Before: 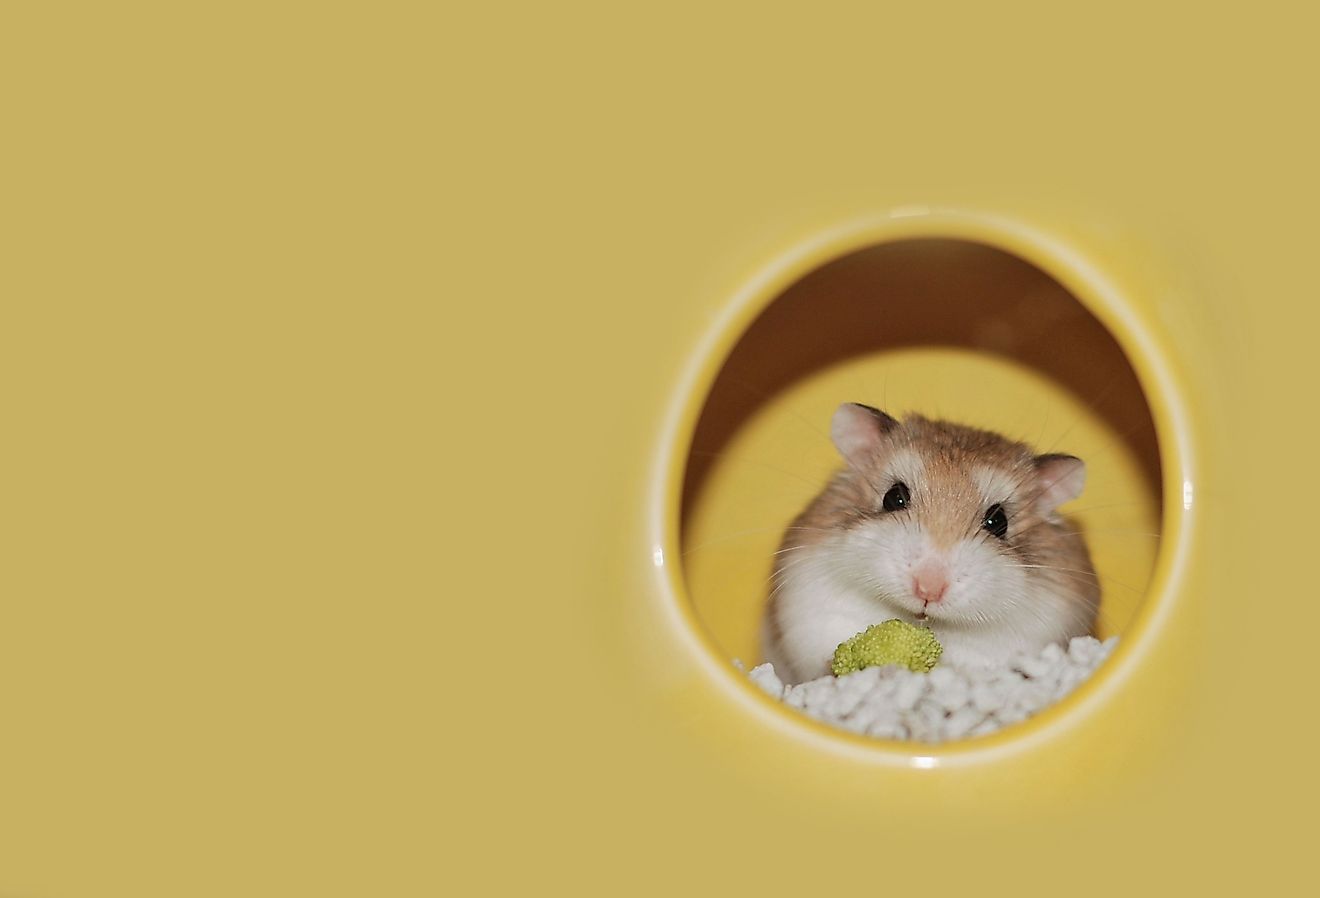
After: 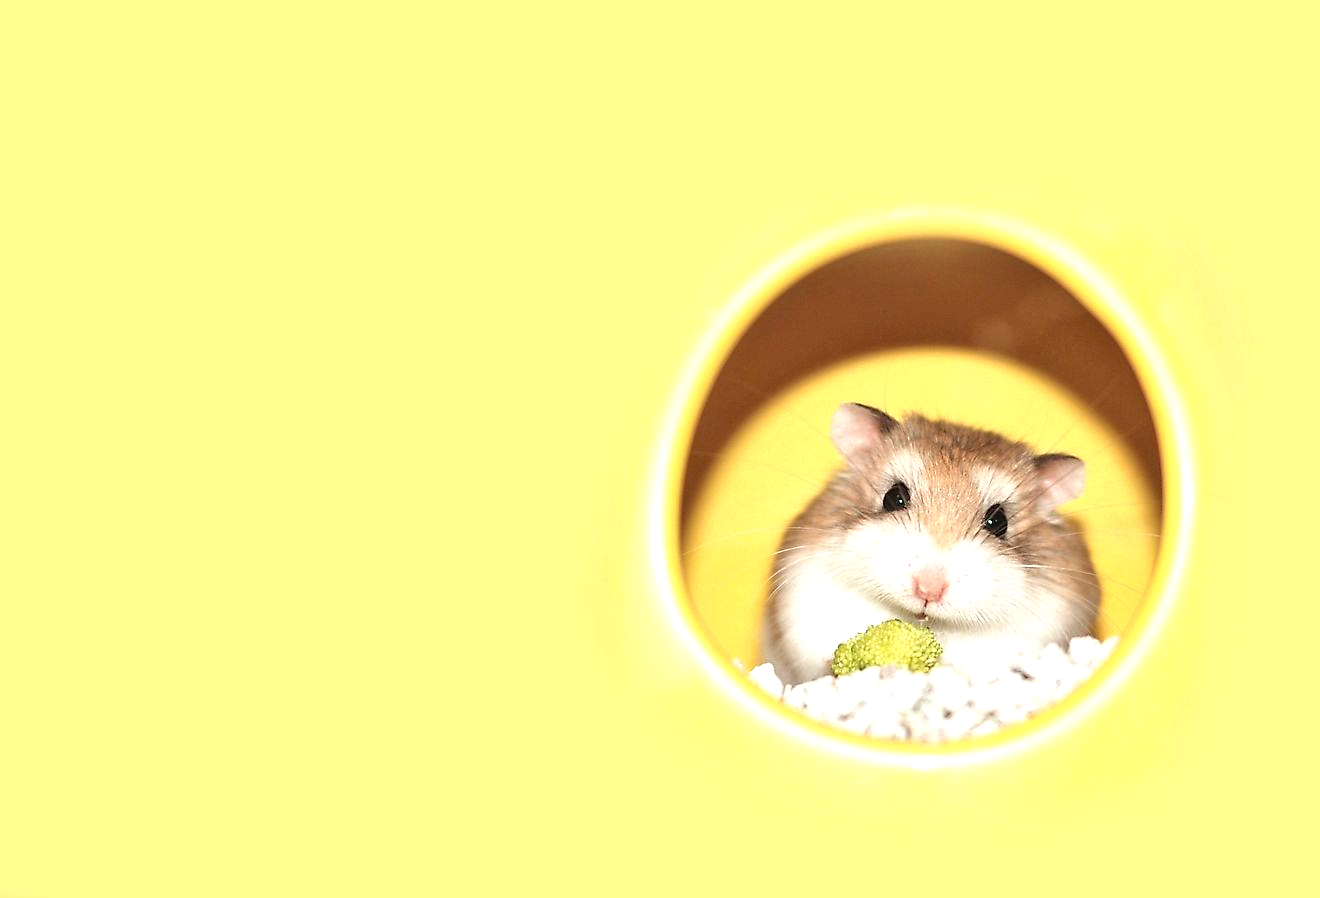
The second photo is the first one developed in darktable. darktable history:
exposure: black level correction 0, exposure 1.199 EV, compensate highlight preservation false
local contrast: mode bilateral grid, contrast 20, coarseness 51, detail 119%, midtone range 0.2
